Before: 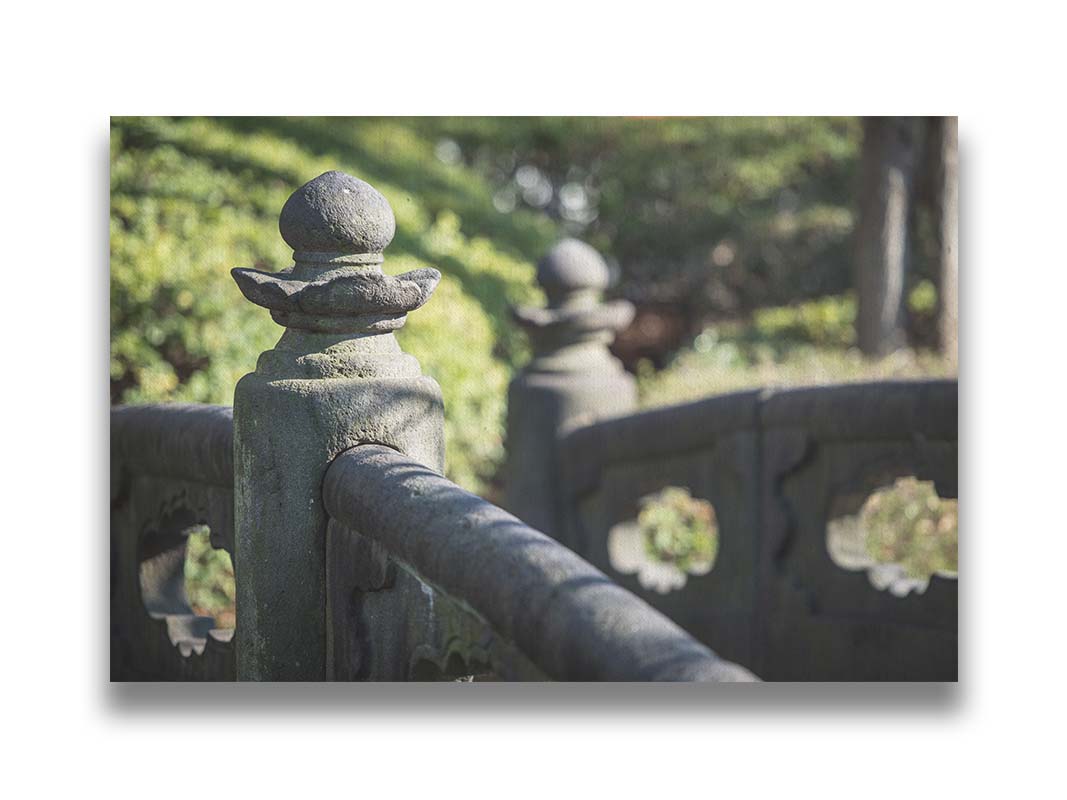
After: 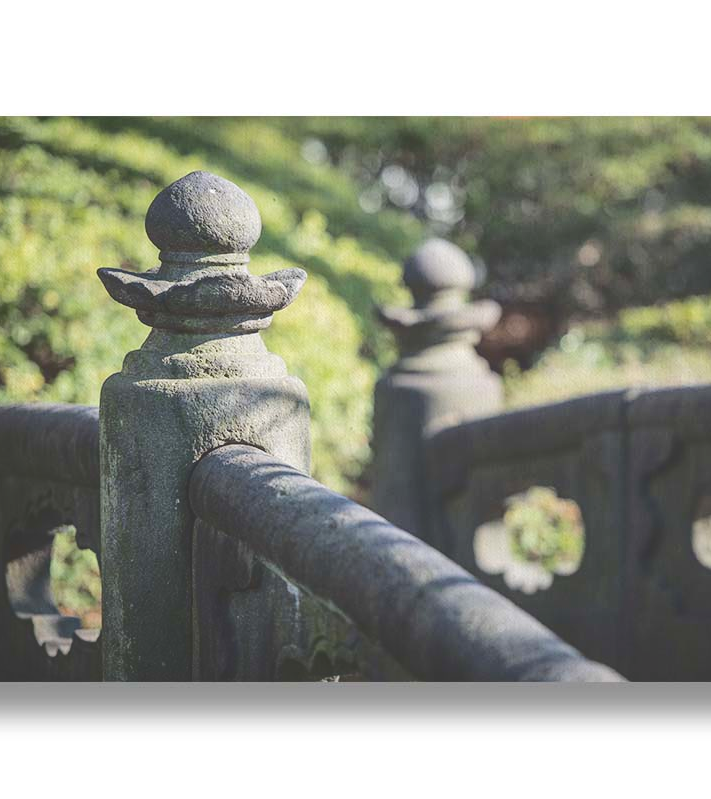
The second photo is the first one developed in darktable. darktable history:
crop and rotate: left 12.612%, right 20.73%
base curve: curves: ch0 [(0, 0.024) (0.055, 0.065) (0.121, 0.166) (0.236, 0.319) (0.693, 0.726) (1, 1)]
